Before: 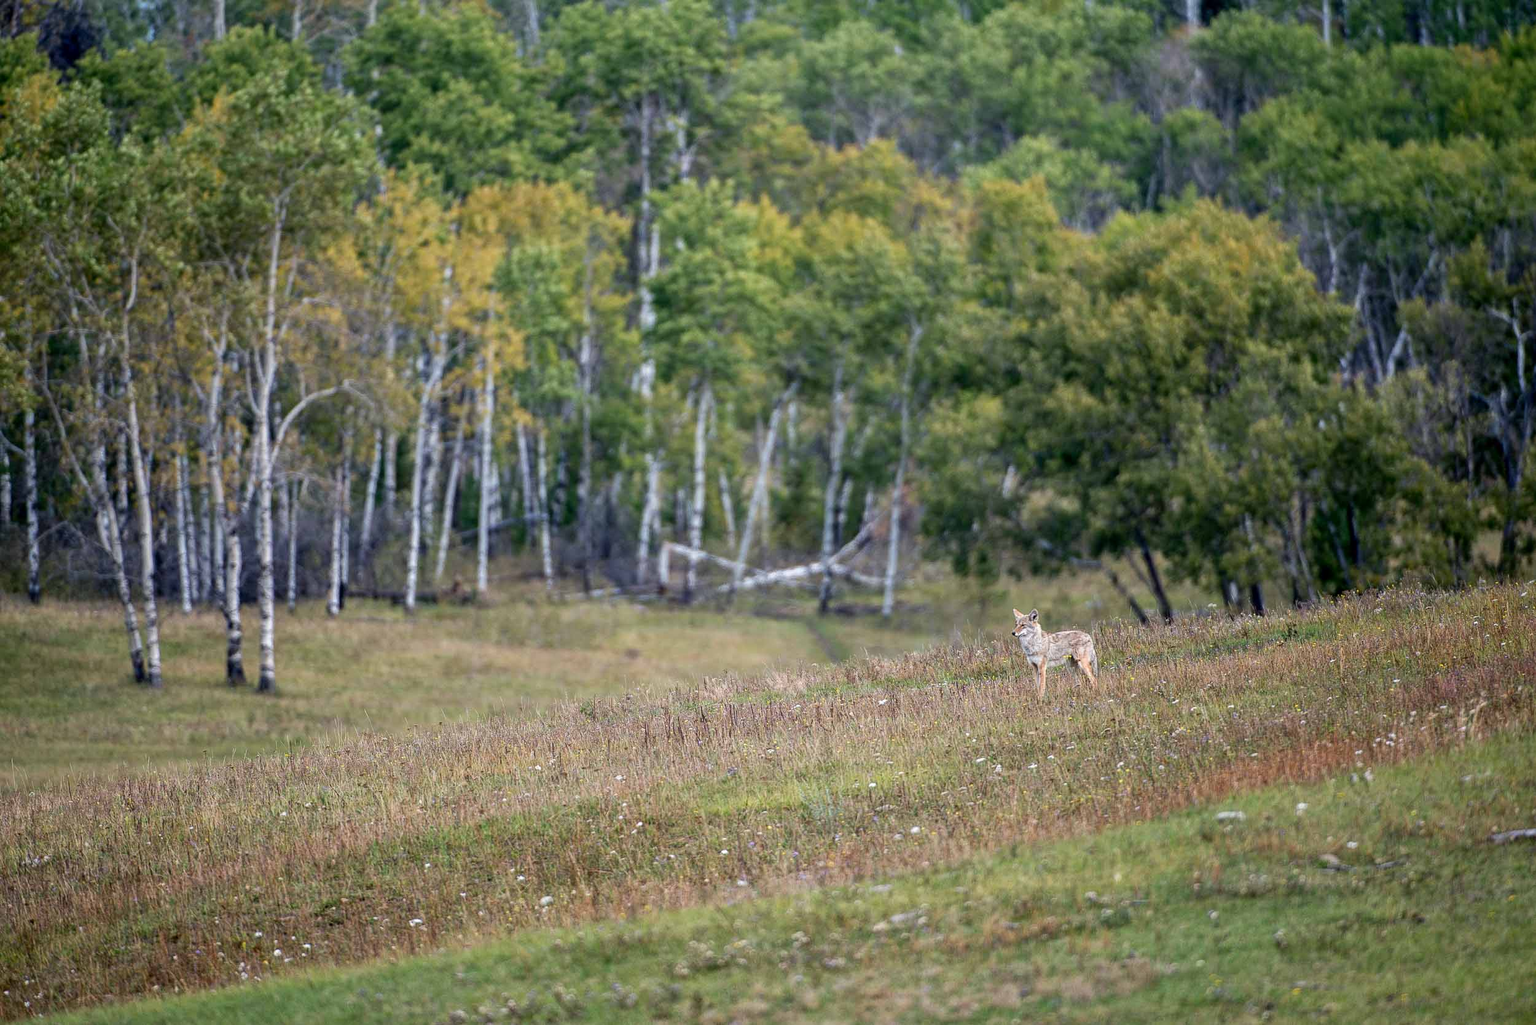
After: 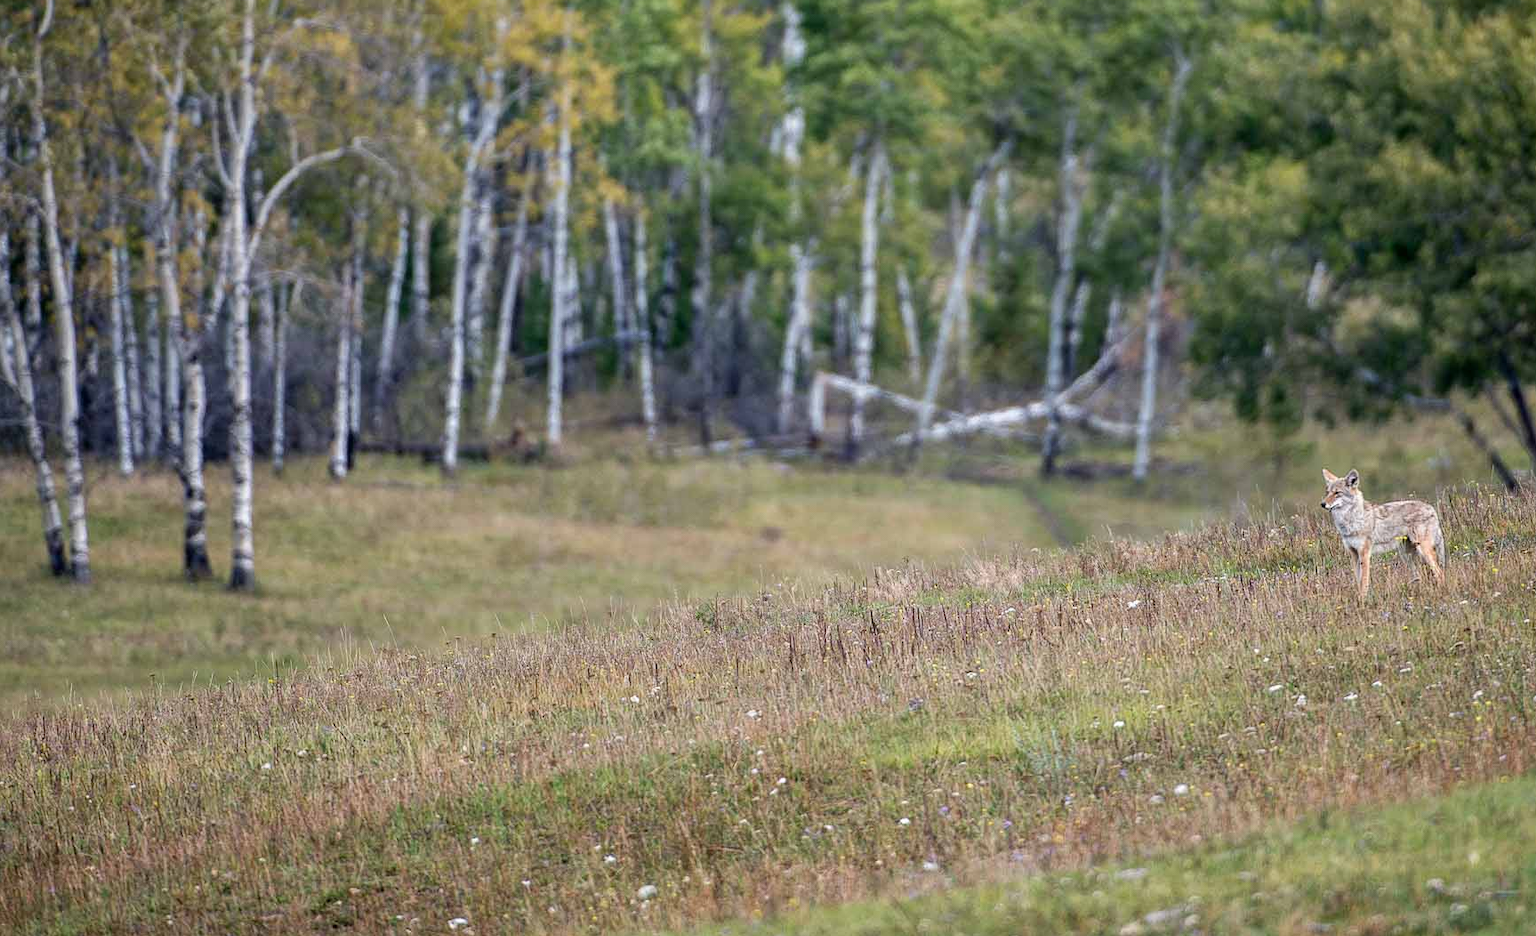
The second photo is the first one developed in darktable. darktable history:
exposure: compensate exposure bias true, compensate highlight preservation false
crop: left 6.519%, top 27.846%, right 24.364%, bottom 9.007%
